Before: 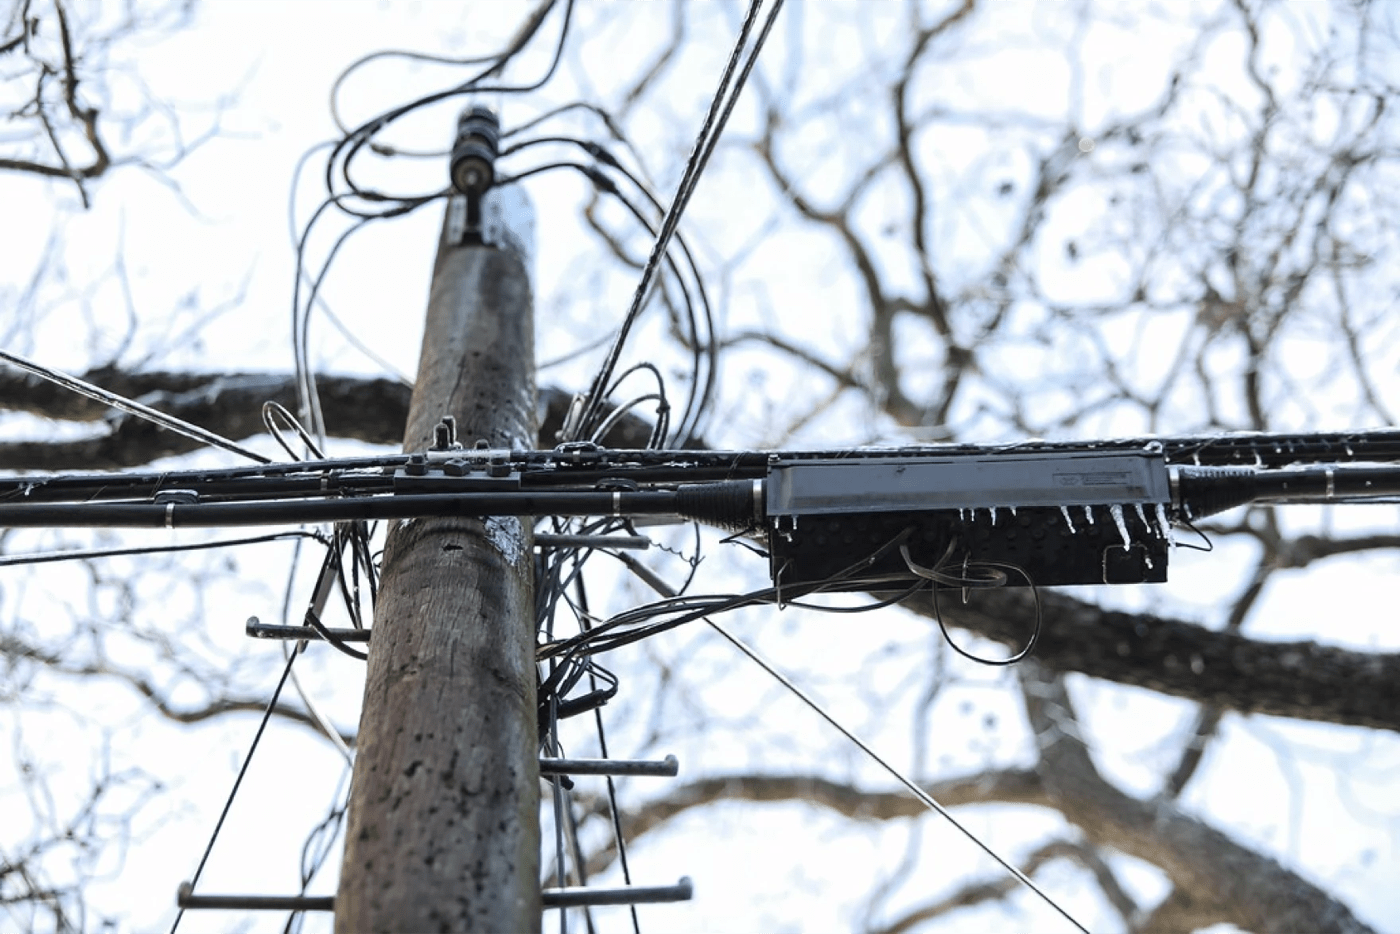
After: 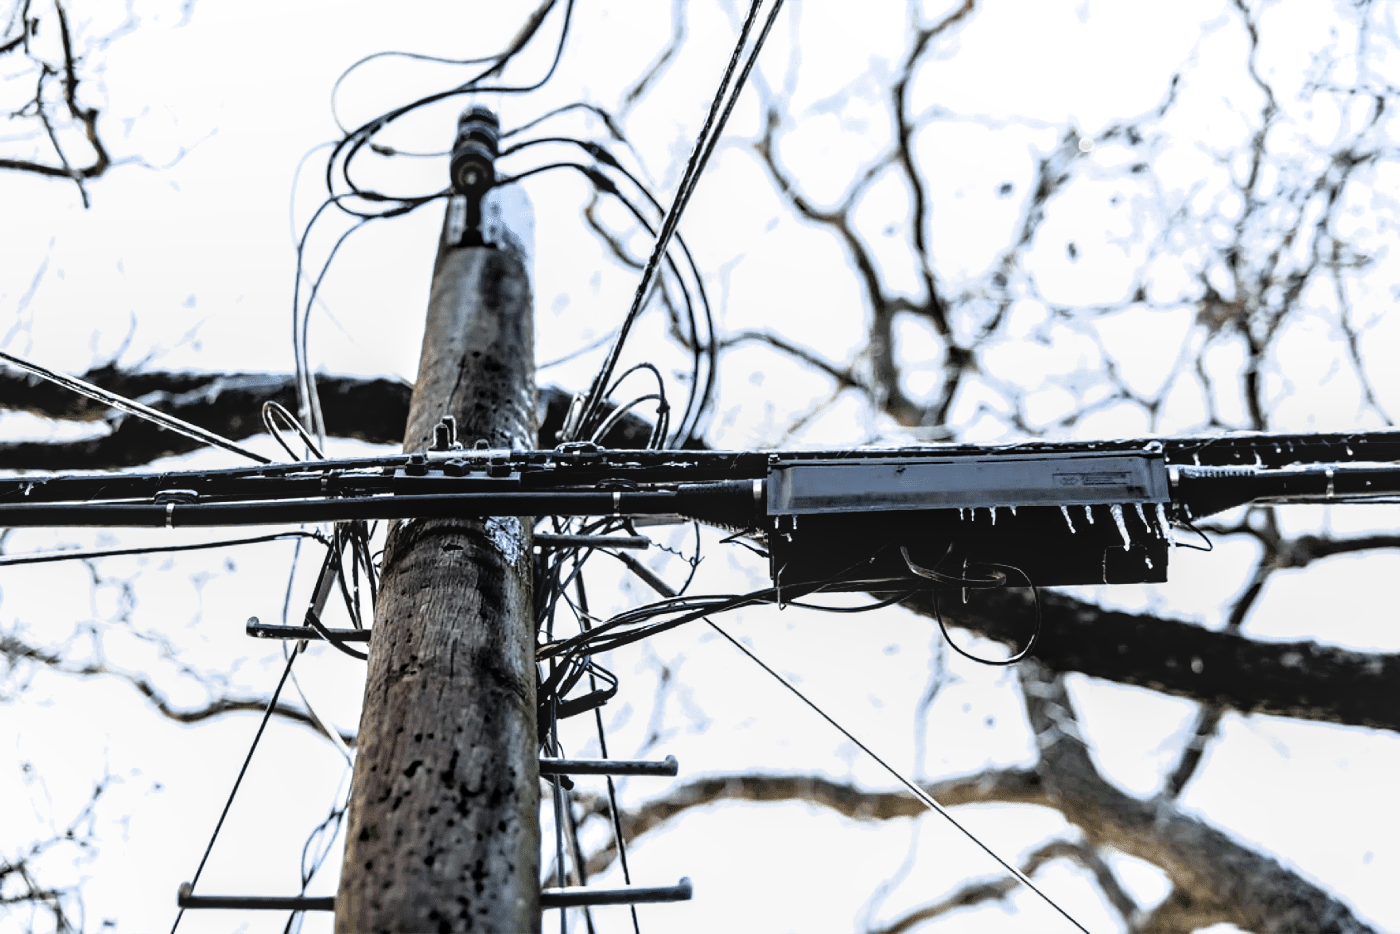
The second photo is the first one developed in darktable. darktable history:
color balance rgb: perceptual saturation grading › global saturation 19.563%, global vibrance 15.727%, saturation formula JzAzBz (2021)
local contrast: on, module defaults
filmic rgb: black relative exposure -3.61 EV, white relative exposure 2.11 EV, hardness 3.64, color science v6 (2022), iterations of high-quality reconstruction 0
